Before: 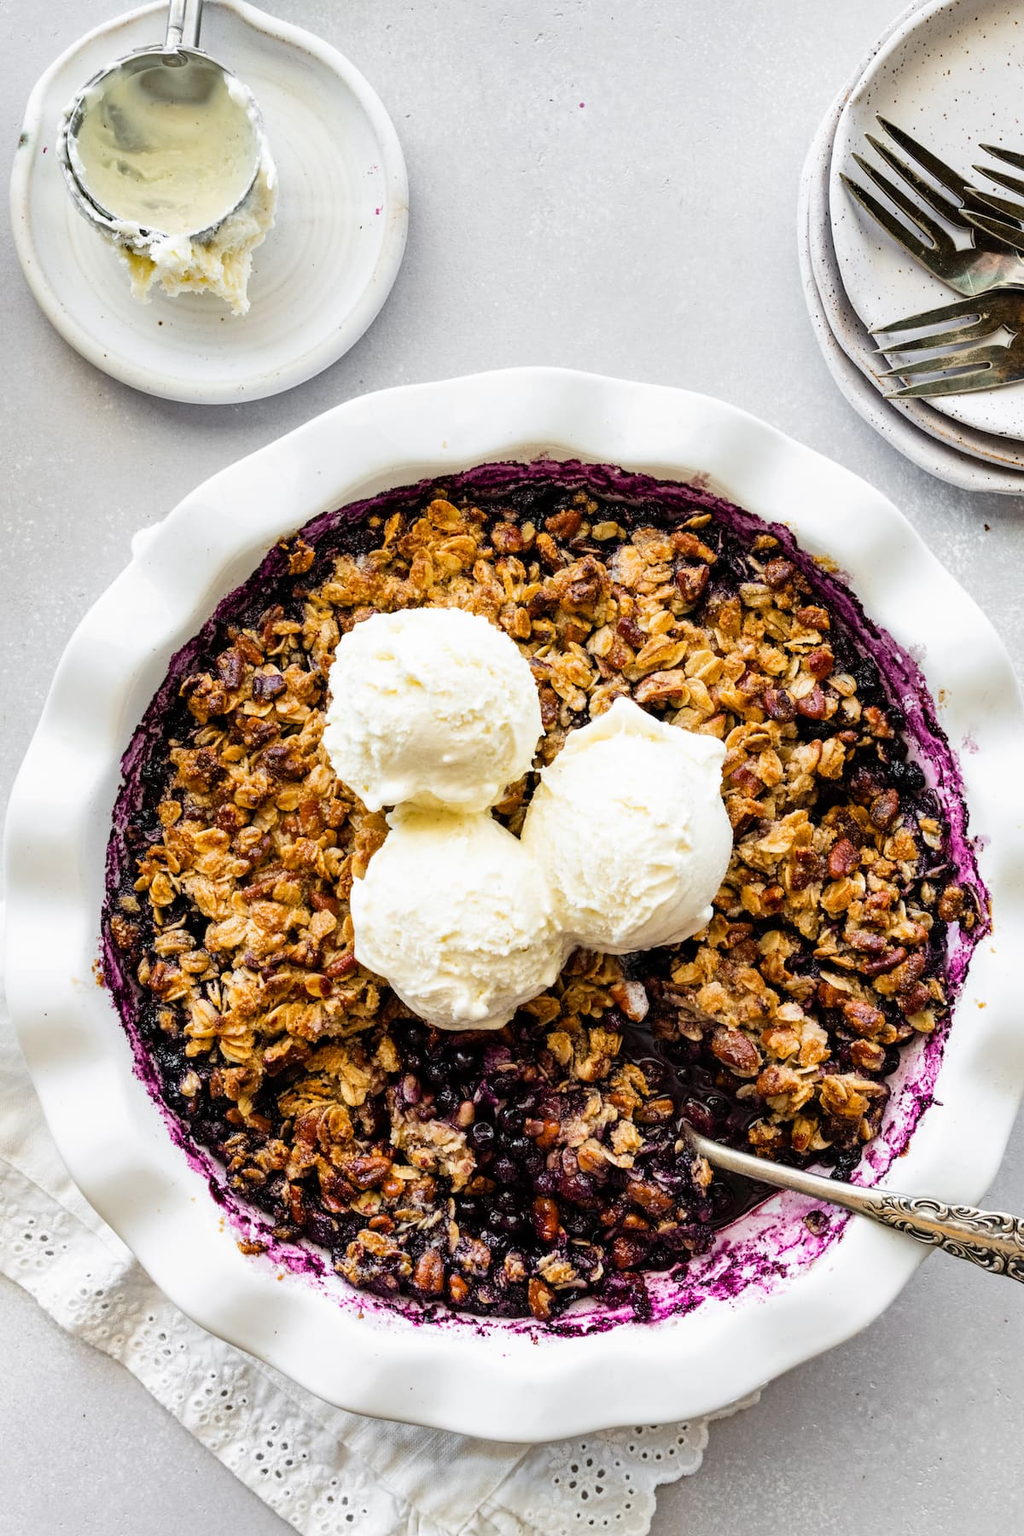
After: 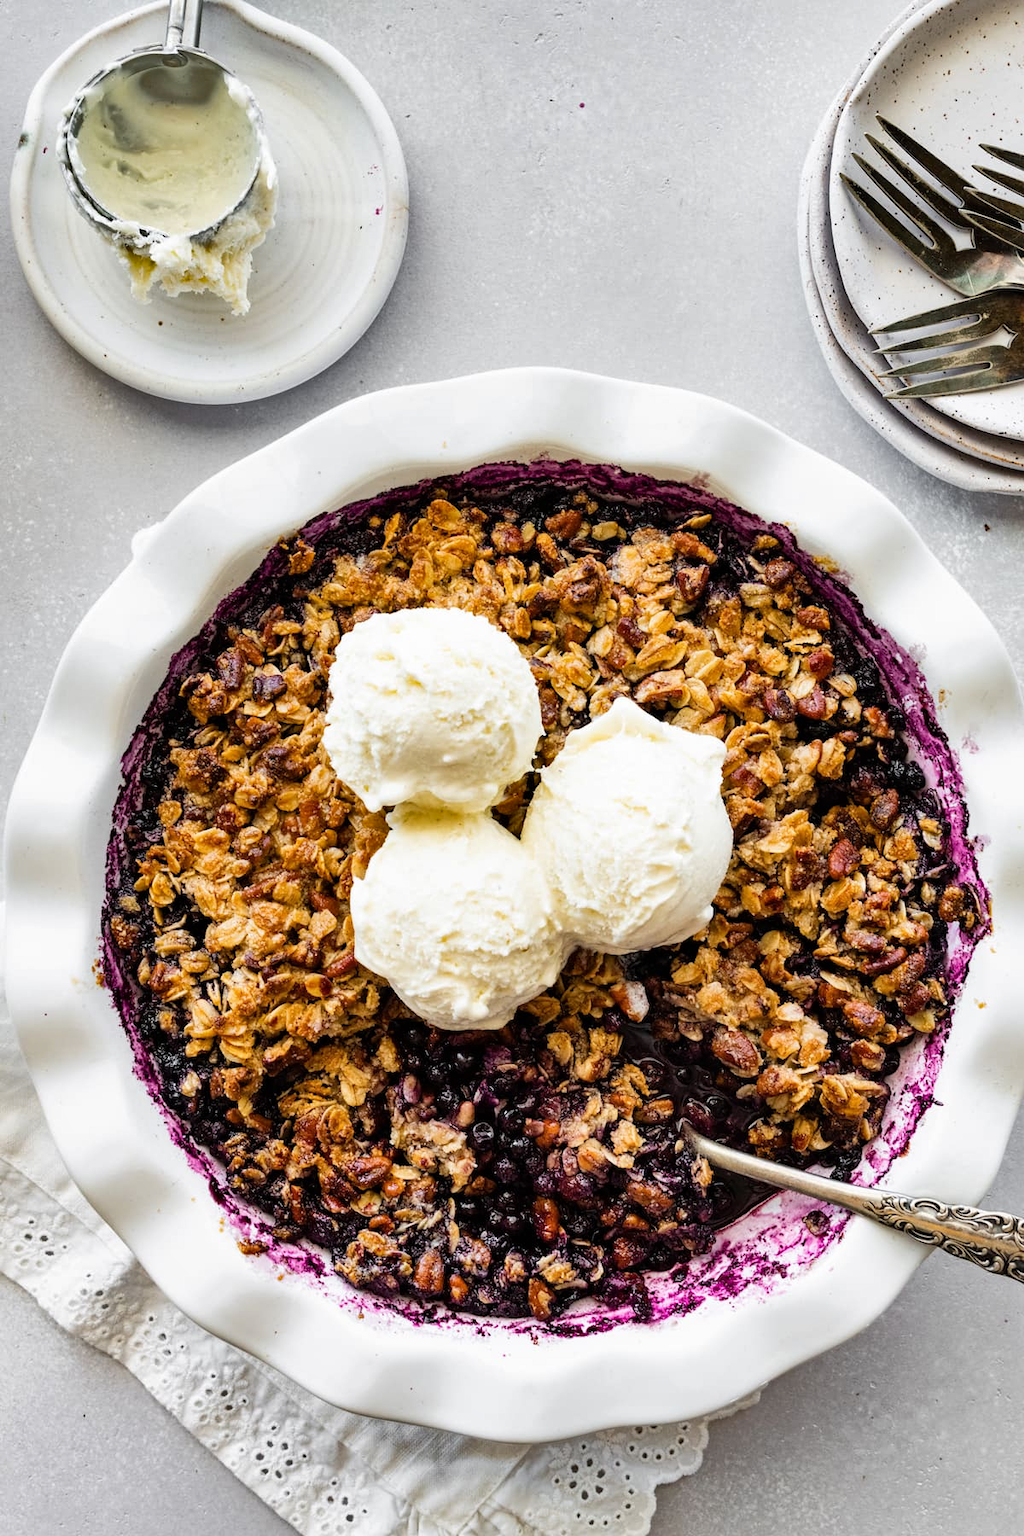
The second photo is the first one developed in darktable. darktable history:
shadows and highlights: shadows 48.66, highlights -41.95, soften with gaussian
